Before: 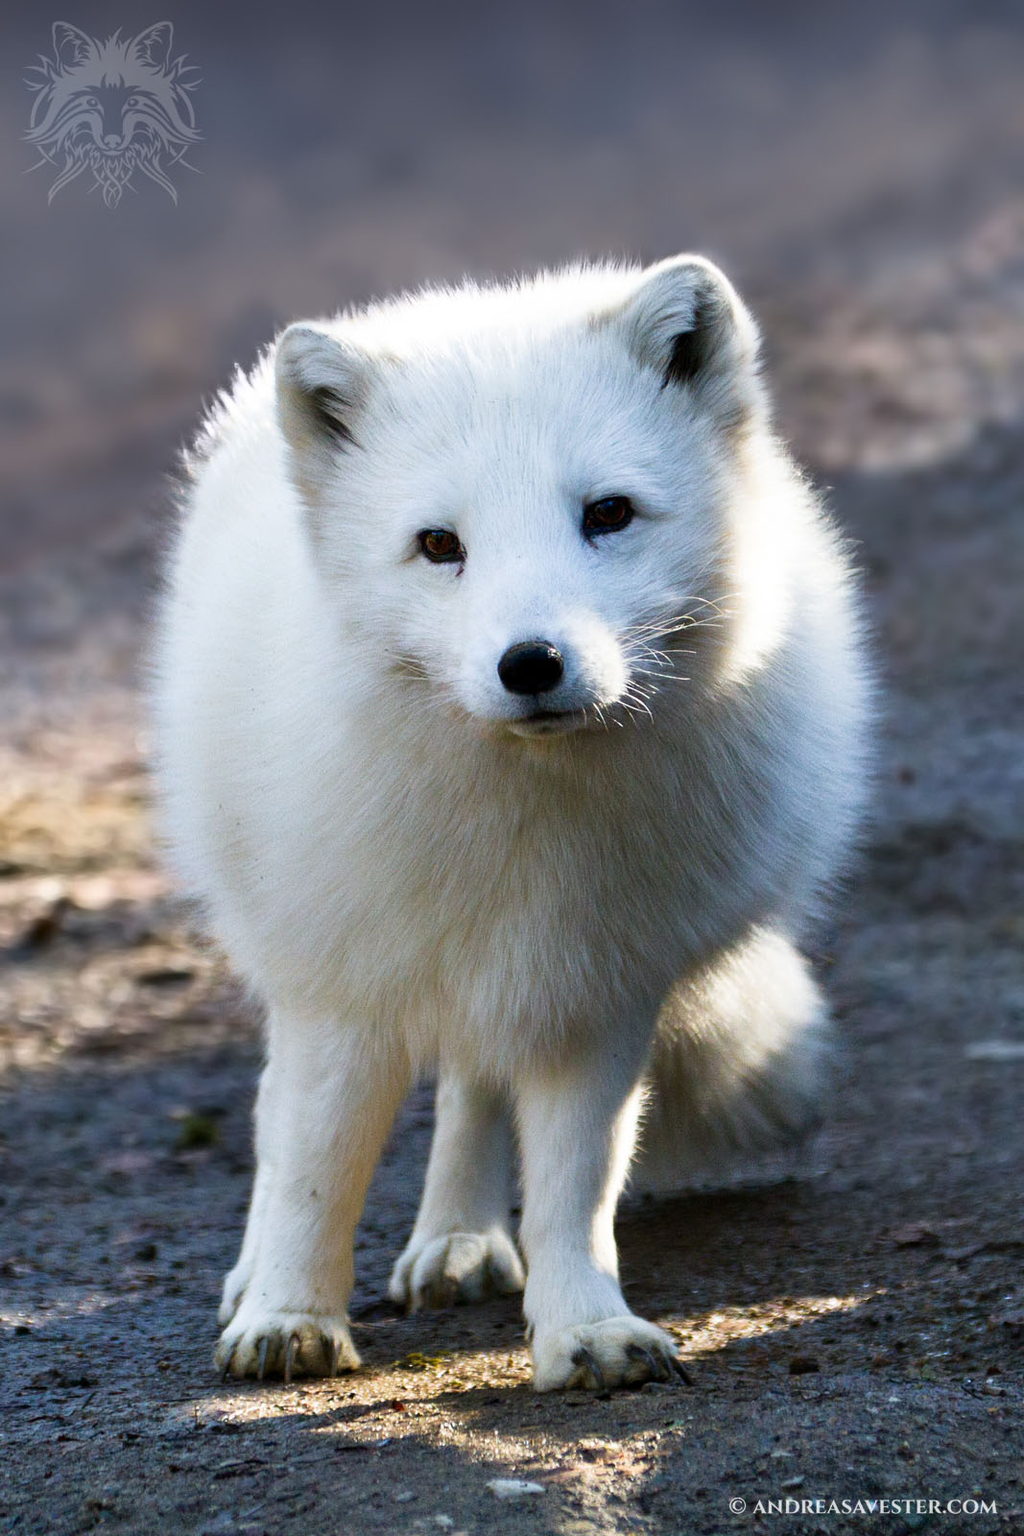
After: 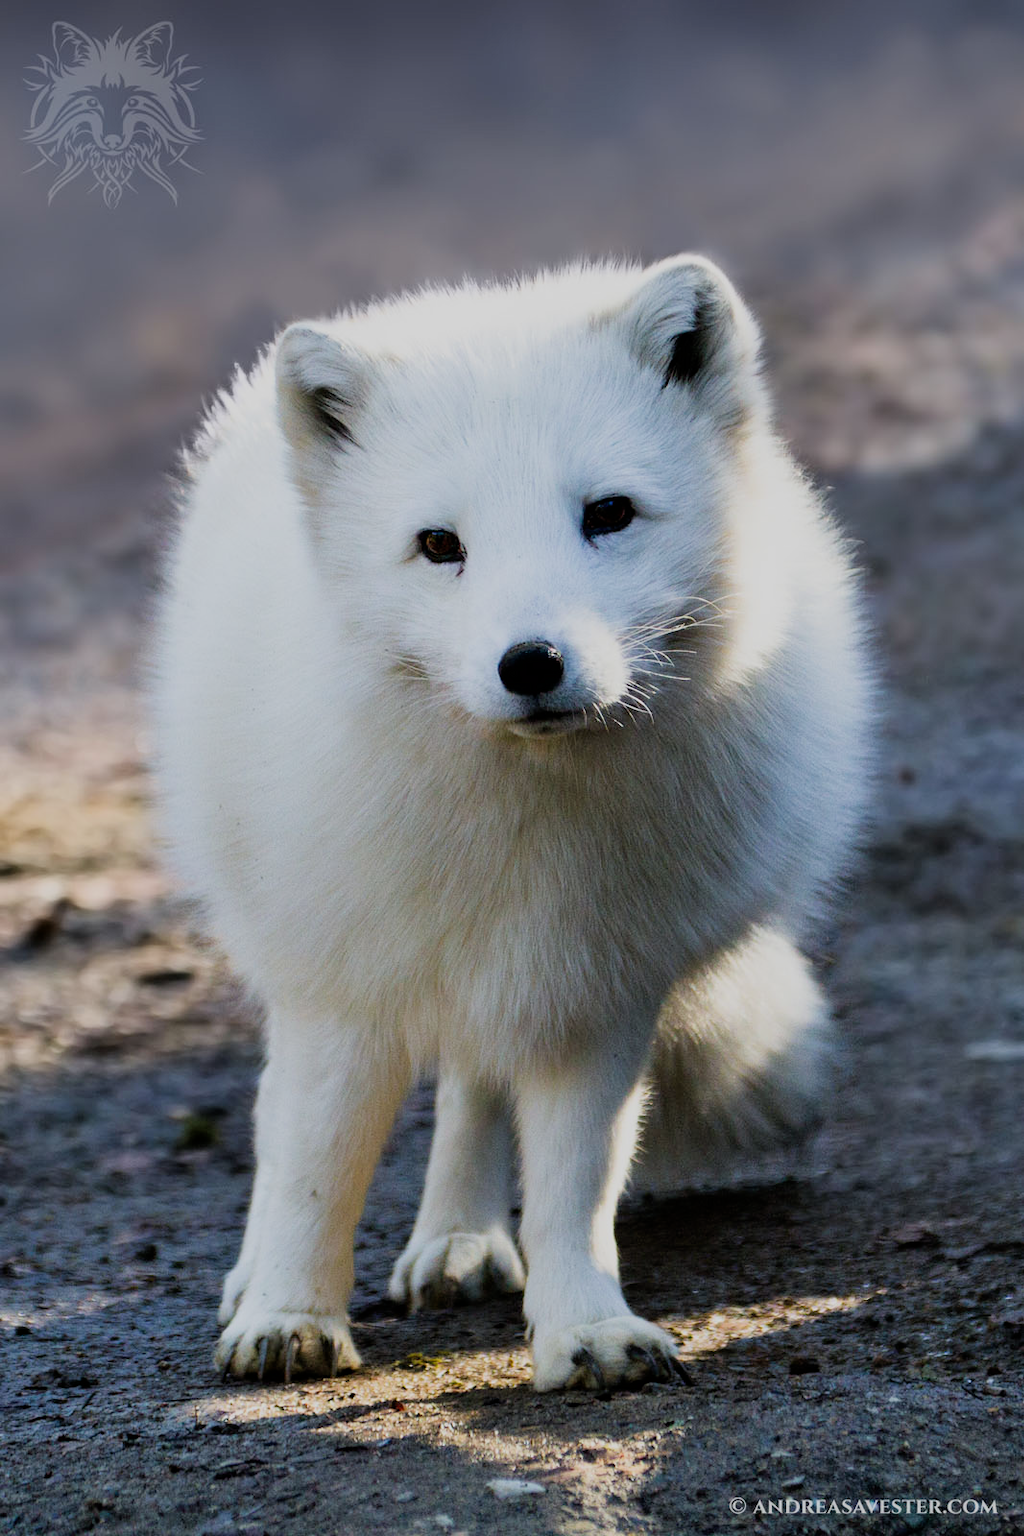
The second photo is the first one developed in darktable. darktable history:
filmic rgb: black relative exposure -7.65 EV, white relative exposure 4.56 EV, hardness 3.61, contrast 0.986
